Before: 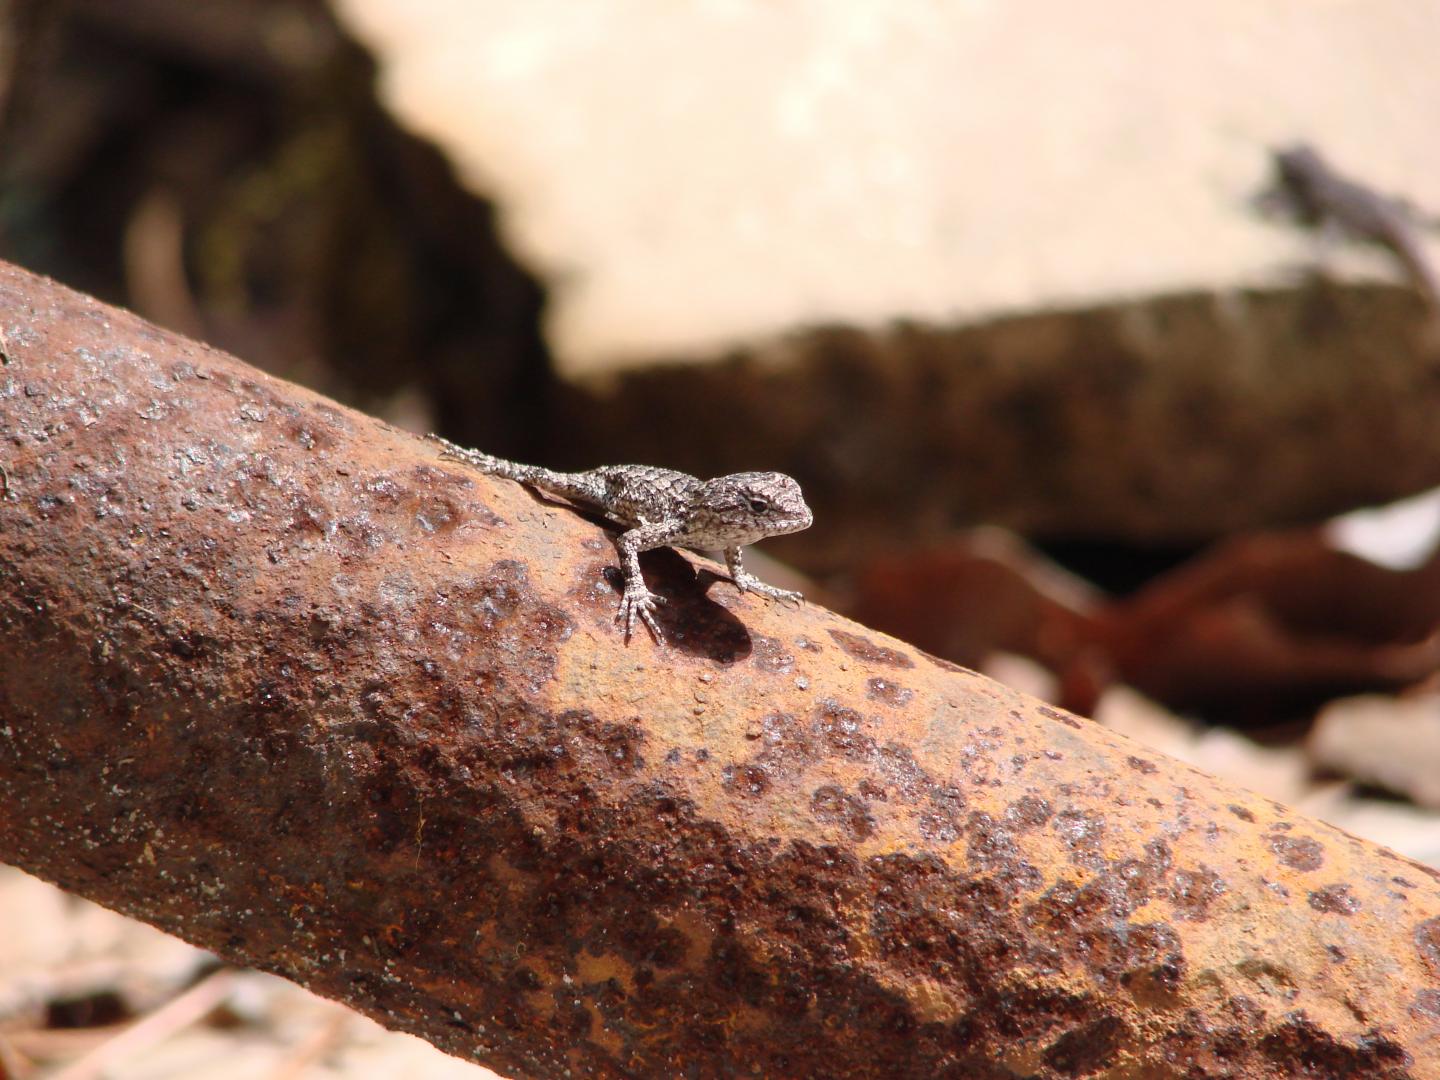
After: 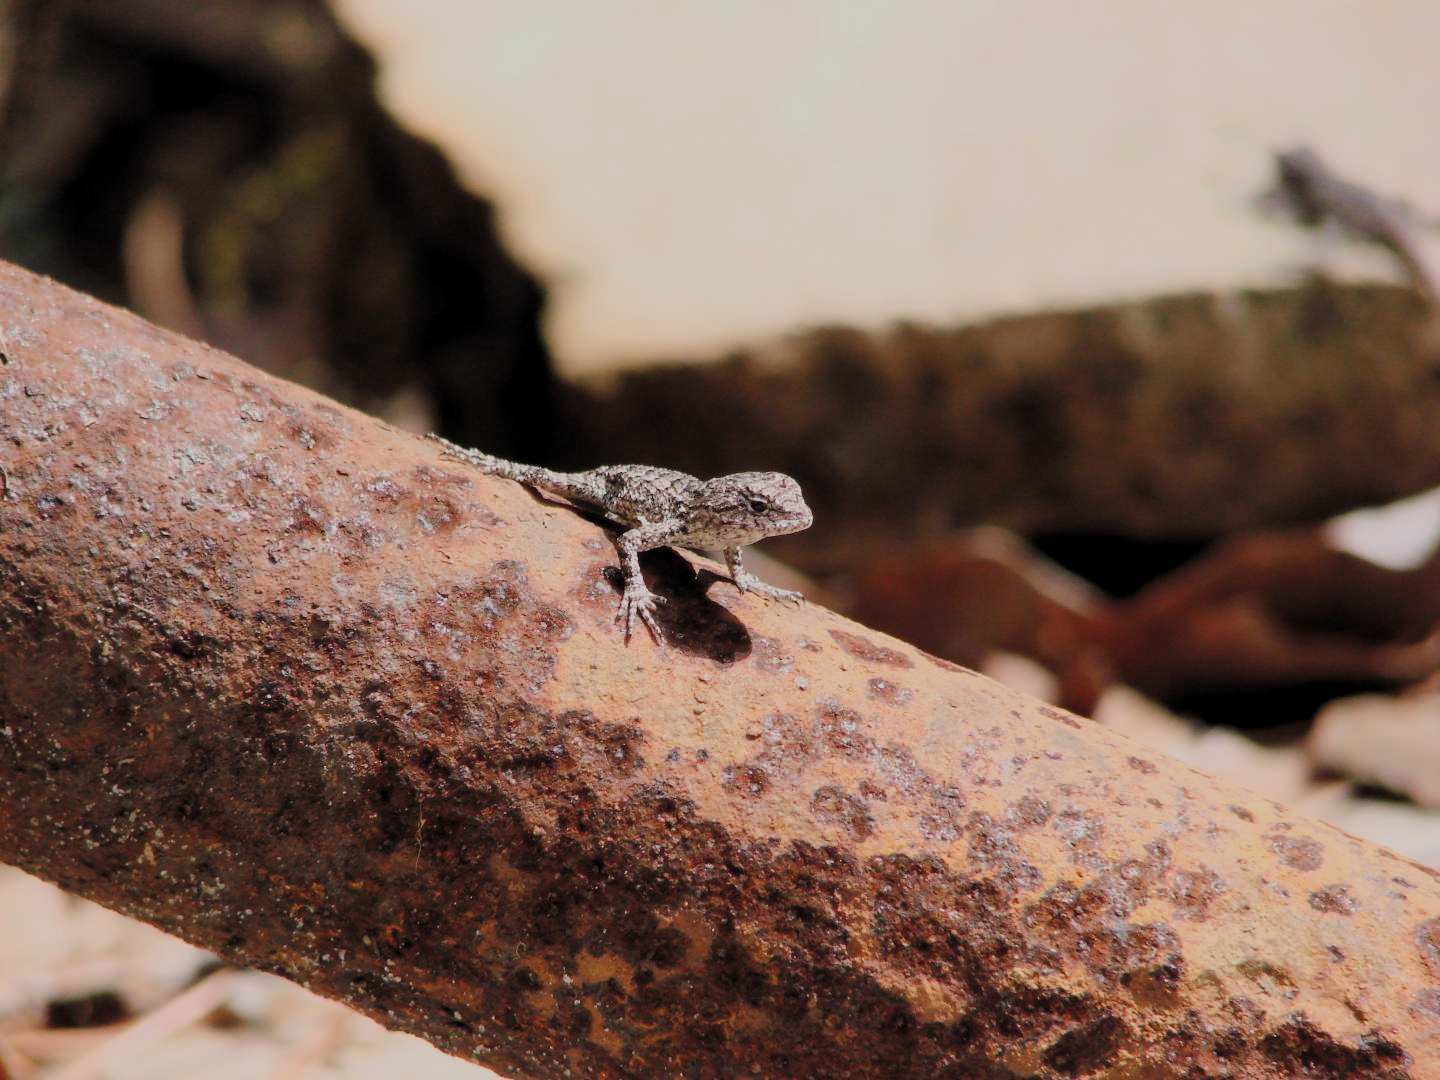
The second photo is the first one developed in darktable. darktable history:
filmic rgb: black relative exposure -7.37 EV, white relative exposure 5.09 EV, threshold 5.96 EV, hardness 3.22, color science v5 (2021), contrast in shadows safe, contrast in highlights safe, enable highlight reconstruction true
levels: levels [0.018, 0.493, 1]
color correction: highlights a* -0.164, highlights b* -0.127
